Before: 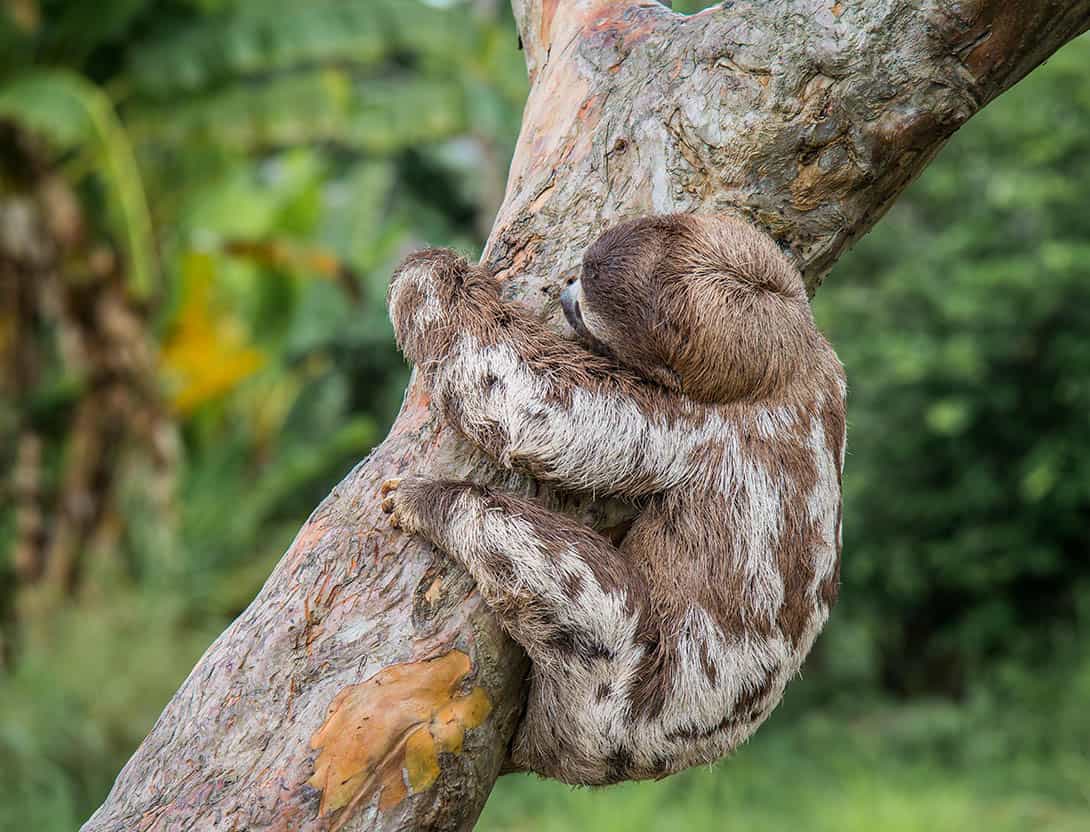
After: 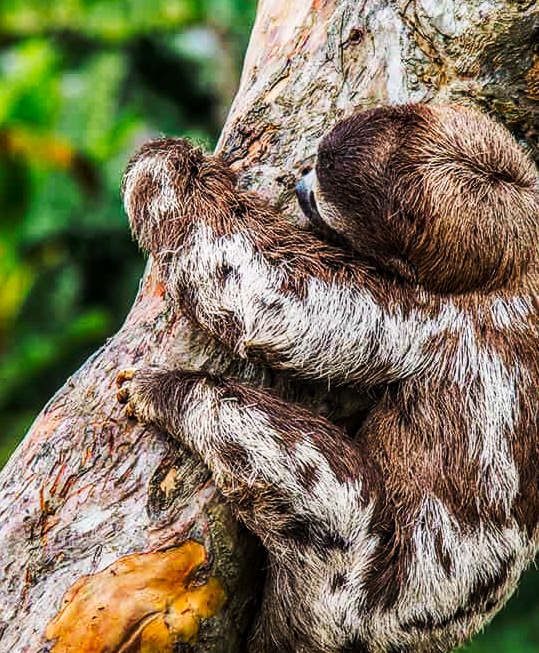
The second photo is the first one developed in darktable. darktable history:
exposure: exposure -0.157 EV, compensate highlight preservation false
tone curve: curves: ch0 [(0, 0) (0.003, 0.003) (0.011, 0.005) (0.025, 0.005) (0.044, 0.008) (0.069, 0.015) (0.1, 0.023) (0.136, 0.032) (0.177, 0.046) (0.224, 0.072) (0.277, 0.124) (0.335, 0.174) (0.399, 0.253) (0.468, 0.365) (0.543, 0.519) (0.623, 0.675) (0.709, 0.805) (0.801, 0.908) (0.898, 0.97) (1, 1)], preserve colors none
crop and rotate: angle 0.02°, left 24.353%, top 13.219%, right 26.156%, bottom 8.224%
local contrast: on, module defaults
